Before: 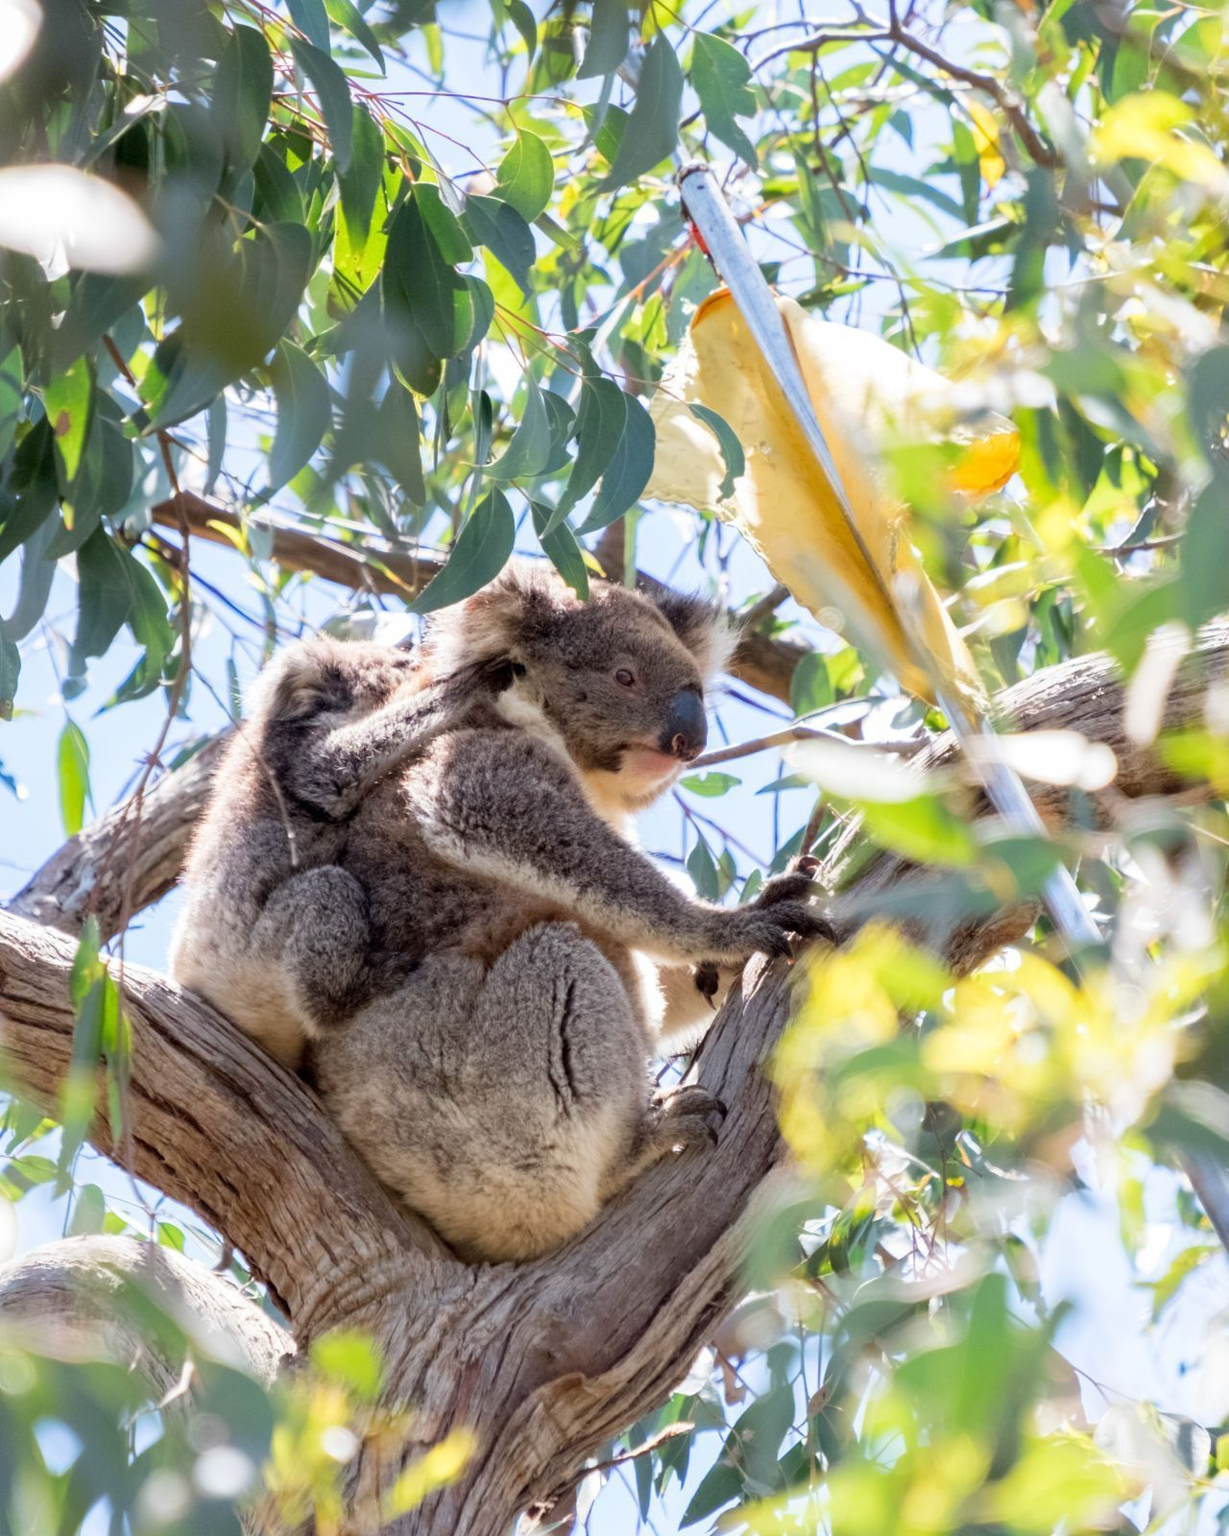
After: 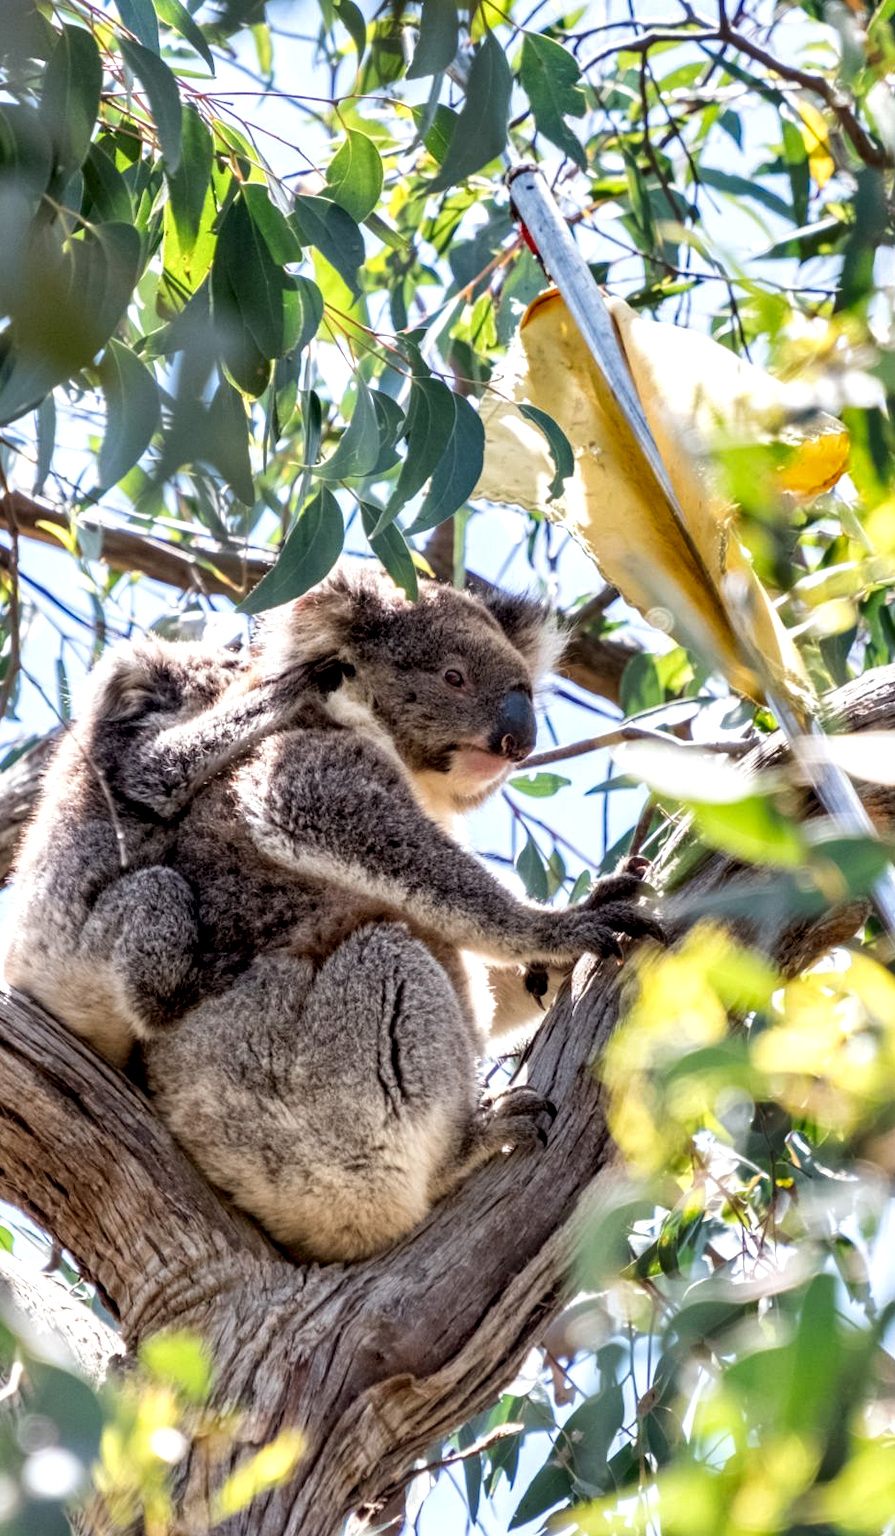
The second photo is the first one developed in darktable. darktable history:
crop: left 13.918%, right 13.238%
local contrast: highlights 60%, shadows 62%, detail 160%
shadows and highlights: soften with gaussian
